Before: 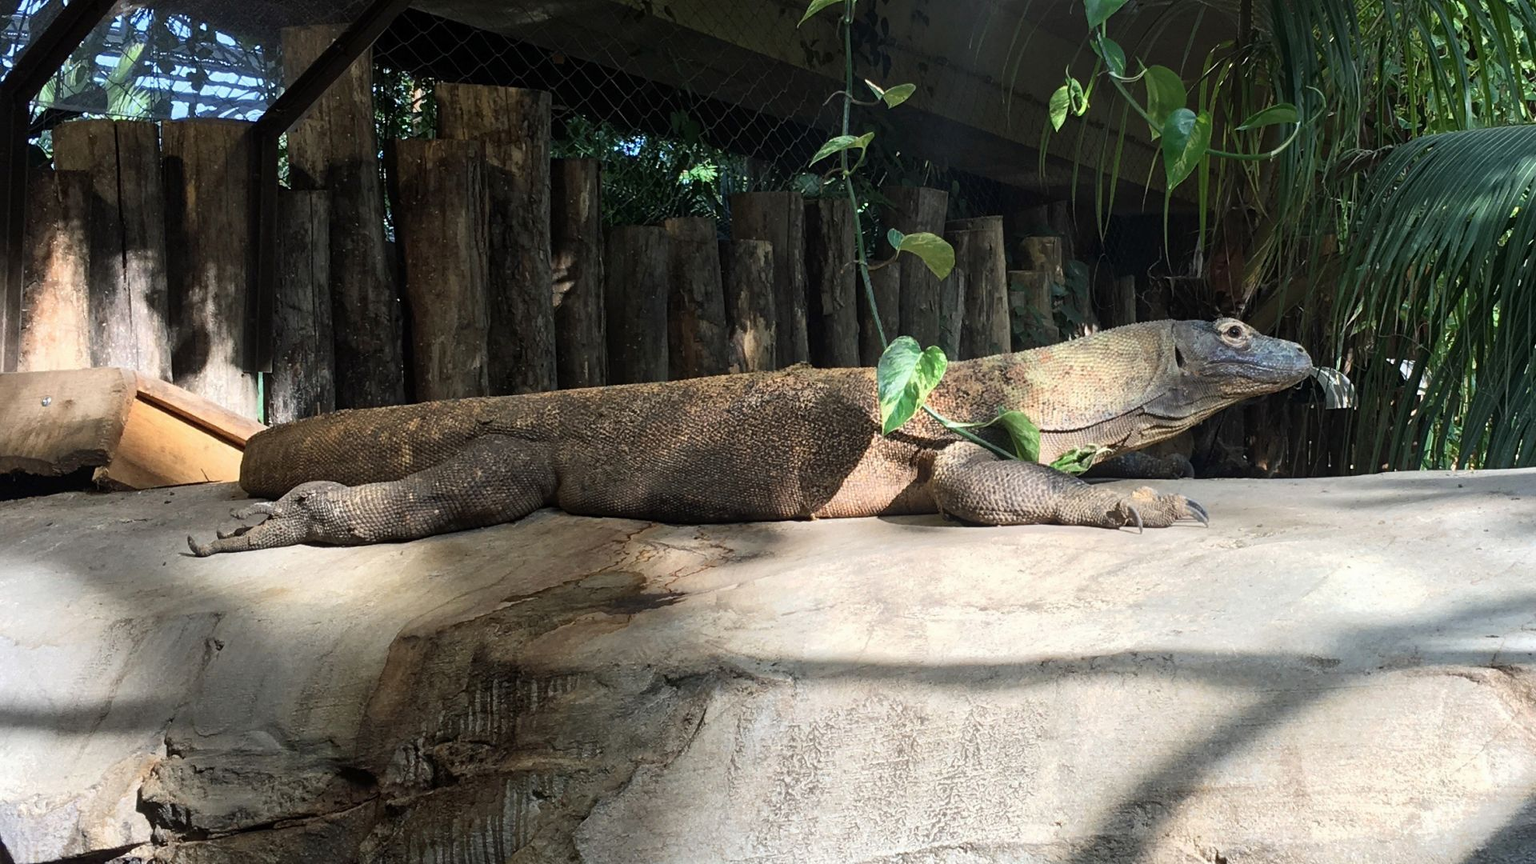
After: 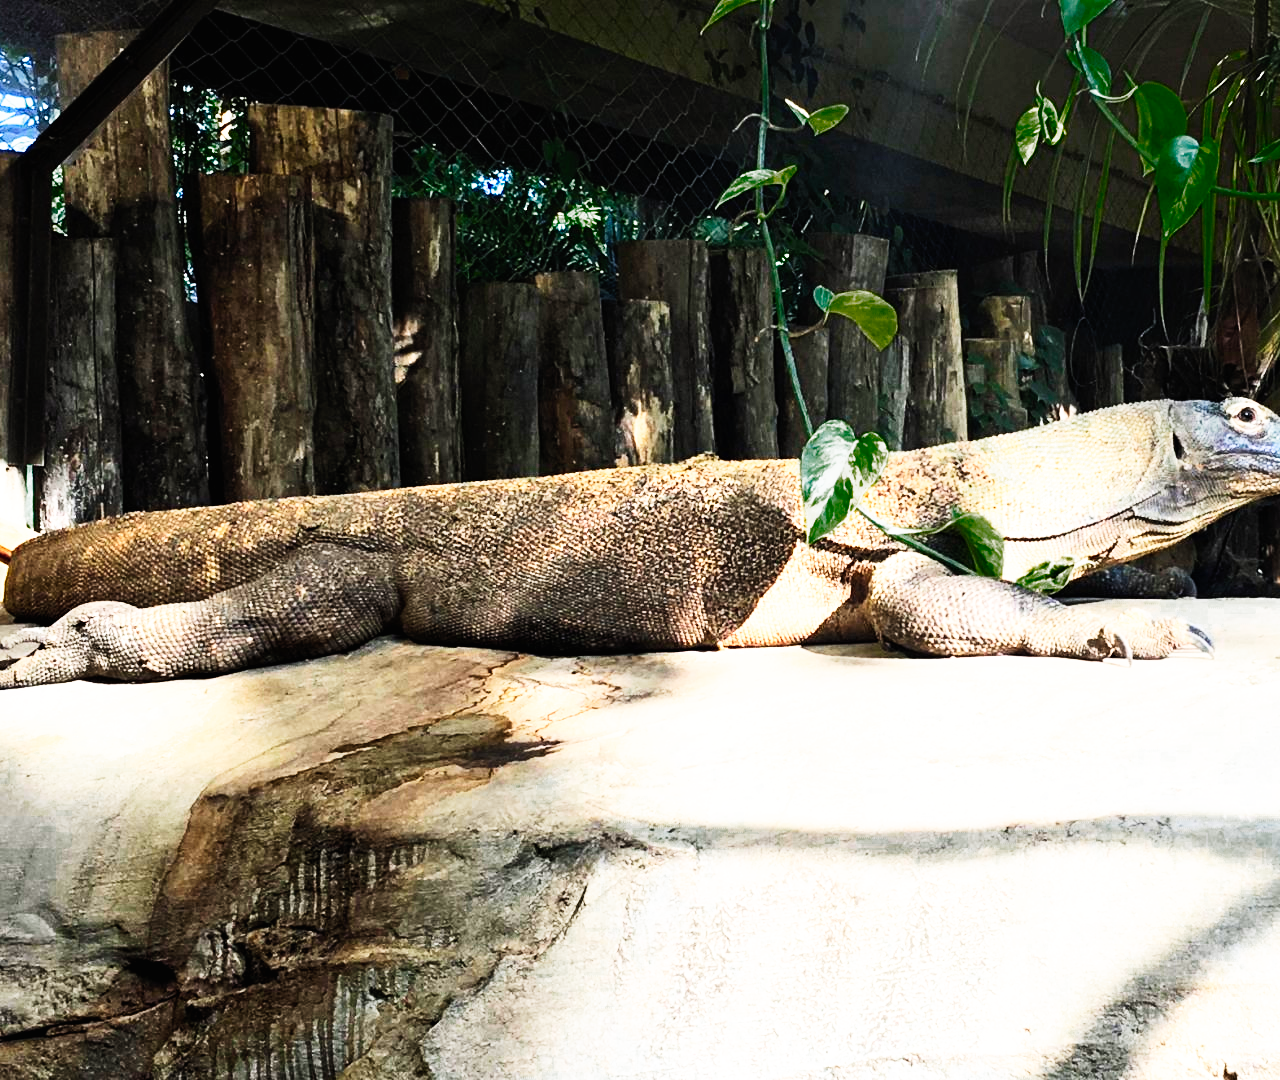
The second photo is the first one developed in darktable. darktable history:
crop and rotate: left 15.446%, right 17.836%
contrast equalizer: octaves 7, y [[0.6 ×6], [0.55 ×6], [0 ×6], [0 ×6], [0 ×6]], mix 0.29
base curve: curves: ch0 [(0, 0) (0.007, 0.004) (0.027, 0.03) (0.046, 0.07) (0.207, 0.54) (0.442, 0.872) (0.673, 0.972) (1, 1)], preserve colors none
color zones: curves: ch0 [(0.25, 0.5) (0.347, 0.092) (0.75, 0.5)]; ch1 [(0.25, 0.5) (0.33, 0.51) (0.75, 0.5)]
contrast brightness saturation: contrast 0.2, brightness 0.15, saturation 0.14
